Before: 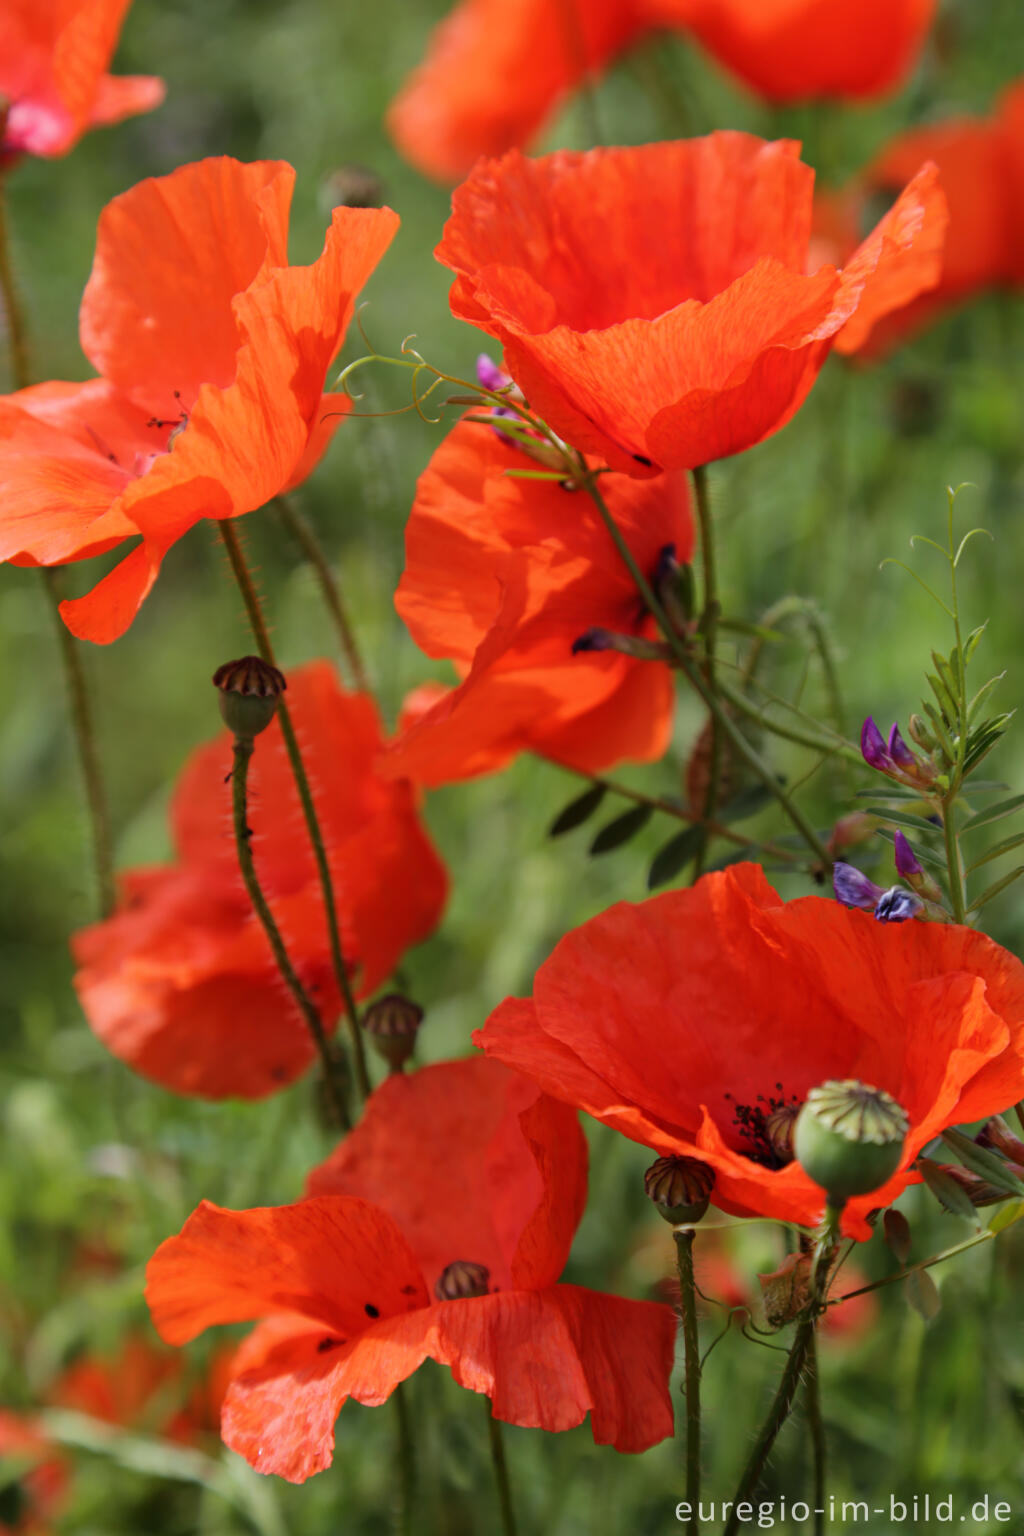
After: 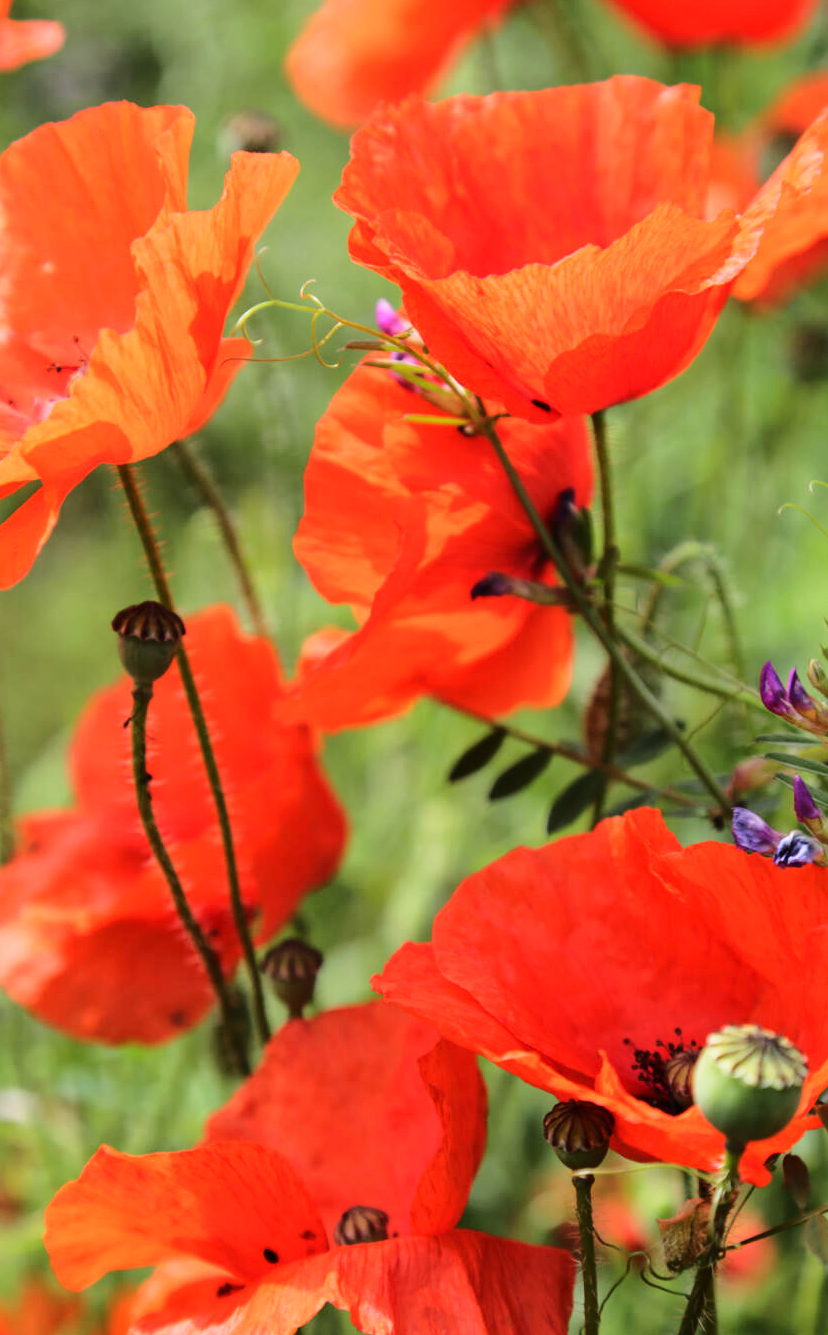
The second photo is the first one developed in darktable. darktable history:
crop: left 9.907%, top 3.628%, right 9.166%, bottom 9.411%
base curve: curves: ch0 [(0, 0) (0.028, 0.03) (0.121, 0.232) (0.46, 0.748) (0.859, 0.968) (1, 1)]
